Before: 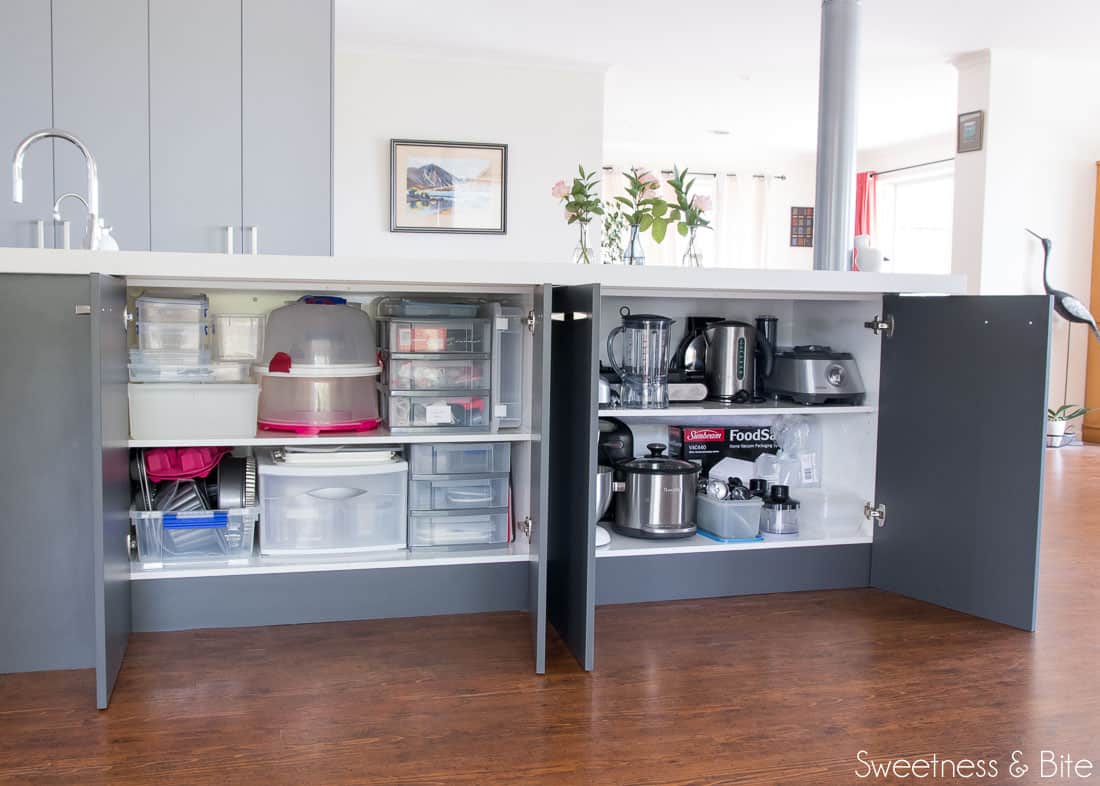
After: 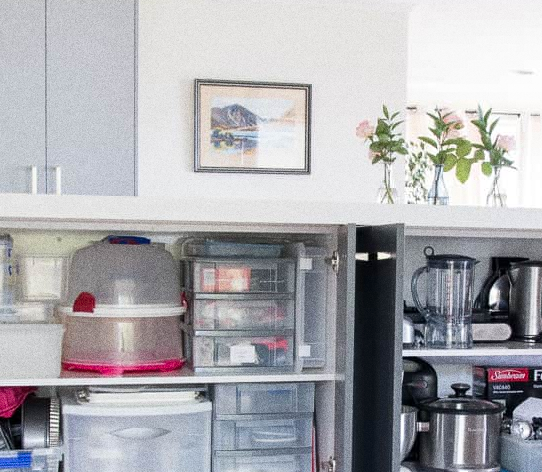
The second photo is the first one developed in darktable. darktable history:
grain: coarseness 0.09 ISO, strength 40%
crop: left 17.835%, top 7.675%, right 32.881%, bottom 32.213%
